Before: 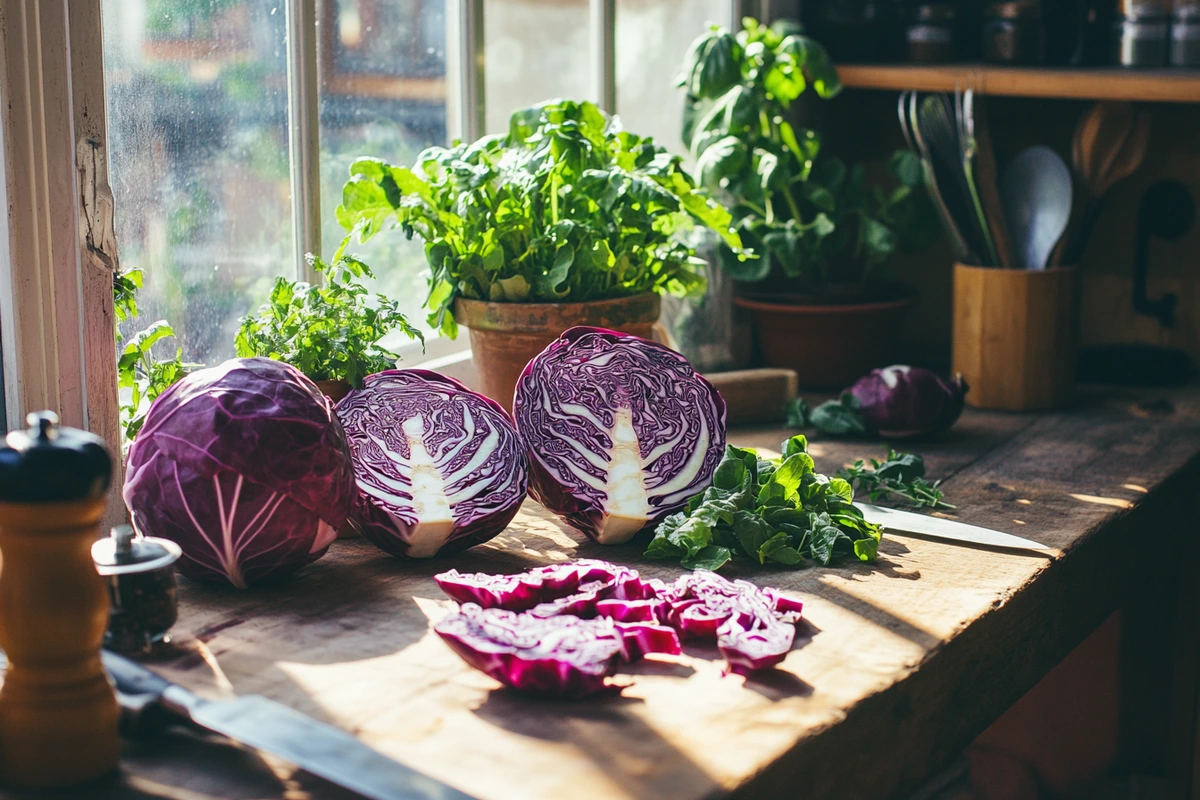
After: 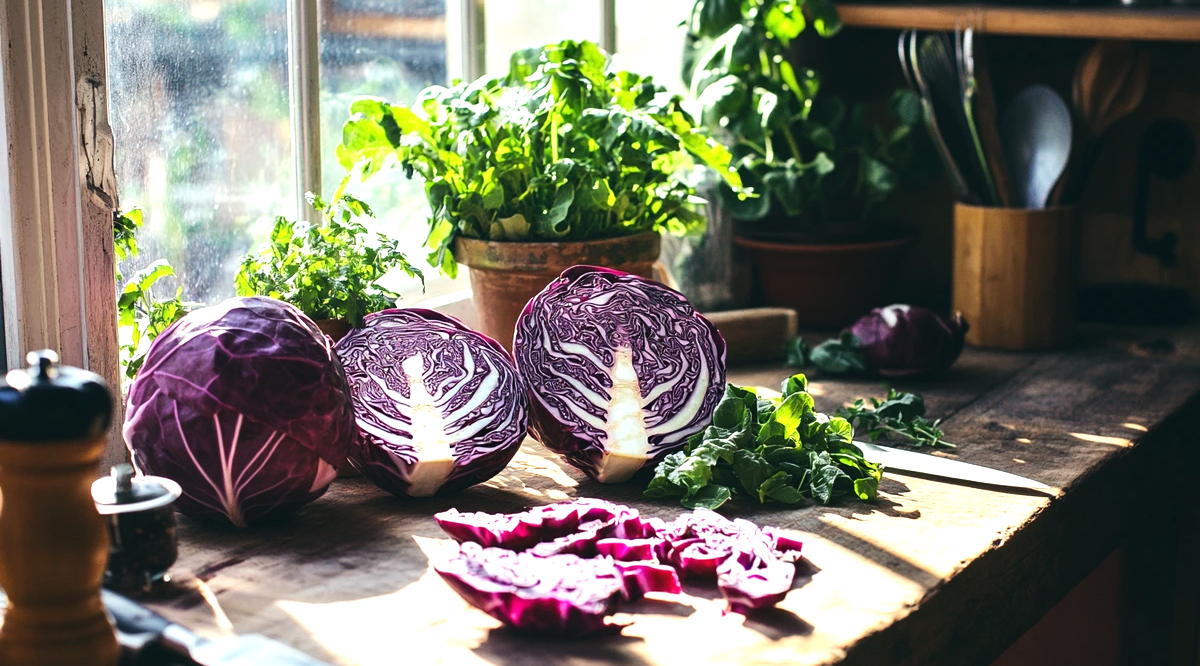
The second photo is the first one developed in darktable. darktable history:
tone equalizer: -8 EV -0.75 EV, -7 EV -0.7 EV, -6 EV -0.6 EV, -5 EV -0.4 EV, -3 EV 0.4 EV, -2 EV 0.6 EV, -1 EV 0.7 EV, +0 EV 0.75 EV, edges refinement/feathering 500, mask exposure compensation -1.57 EV, preserve details no
crop: top 7.625%, bottom 8.027%
